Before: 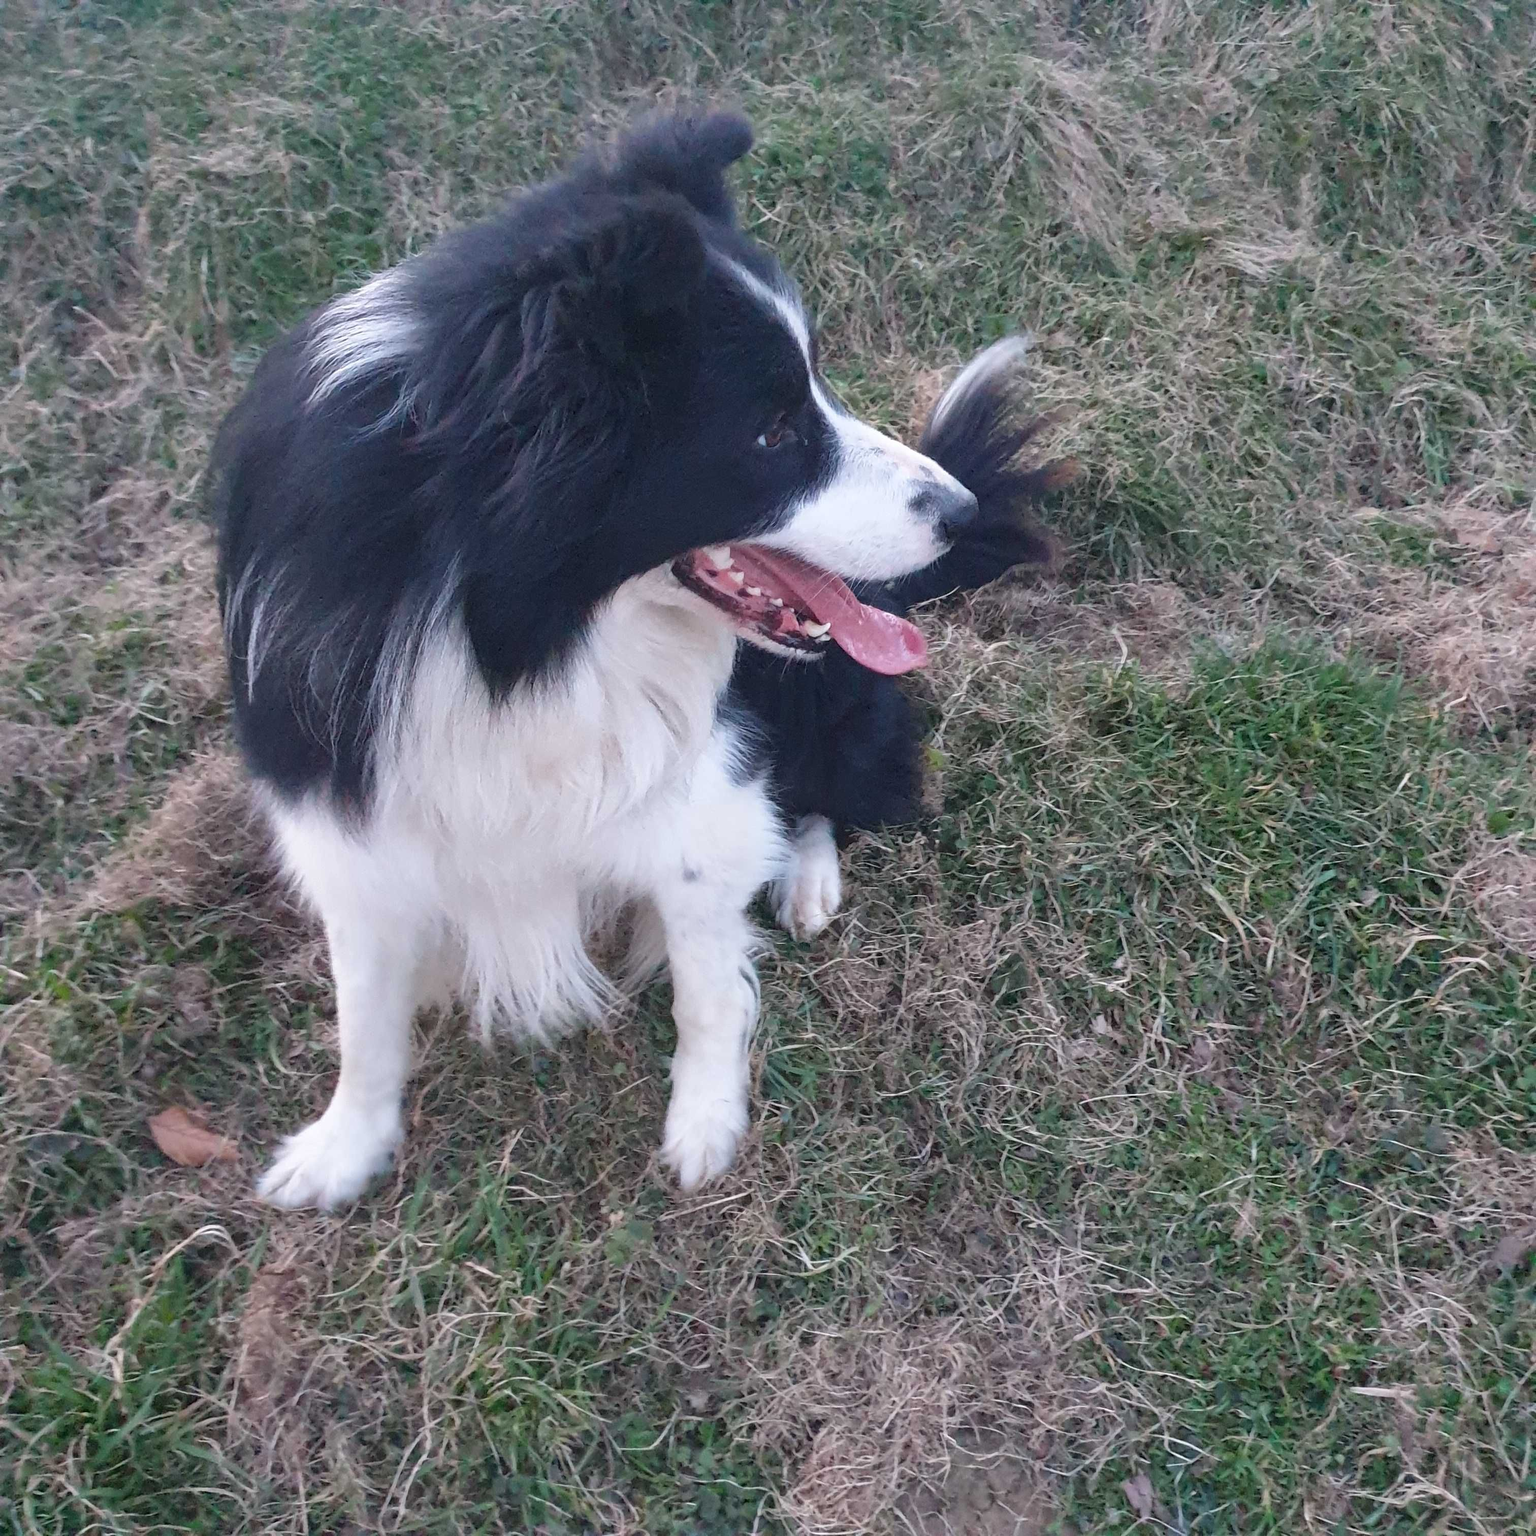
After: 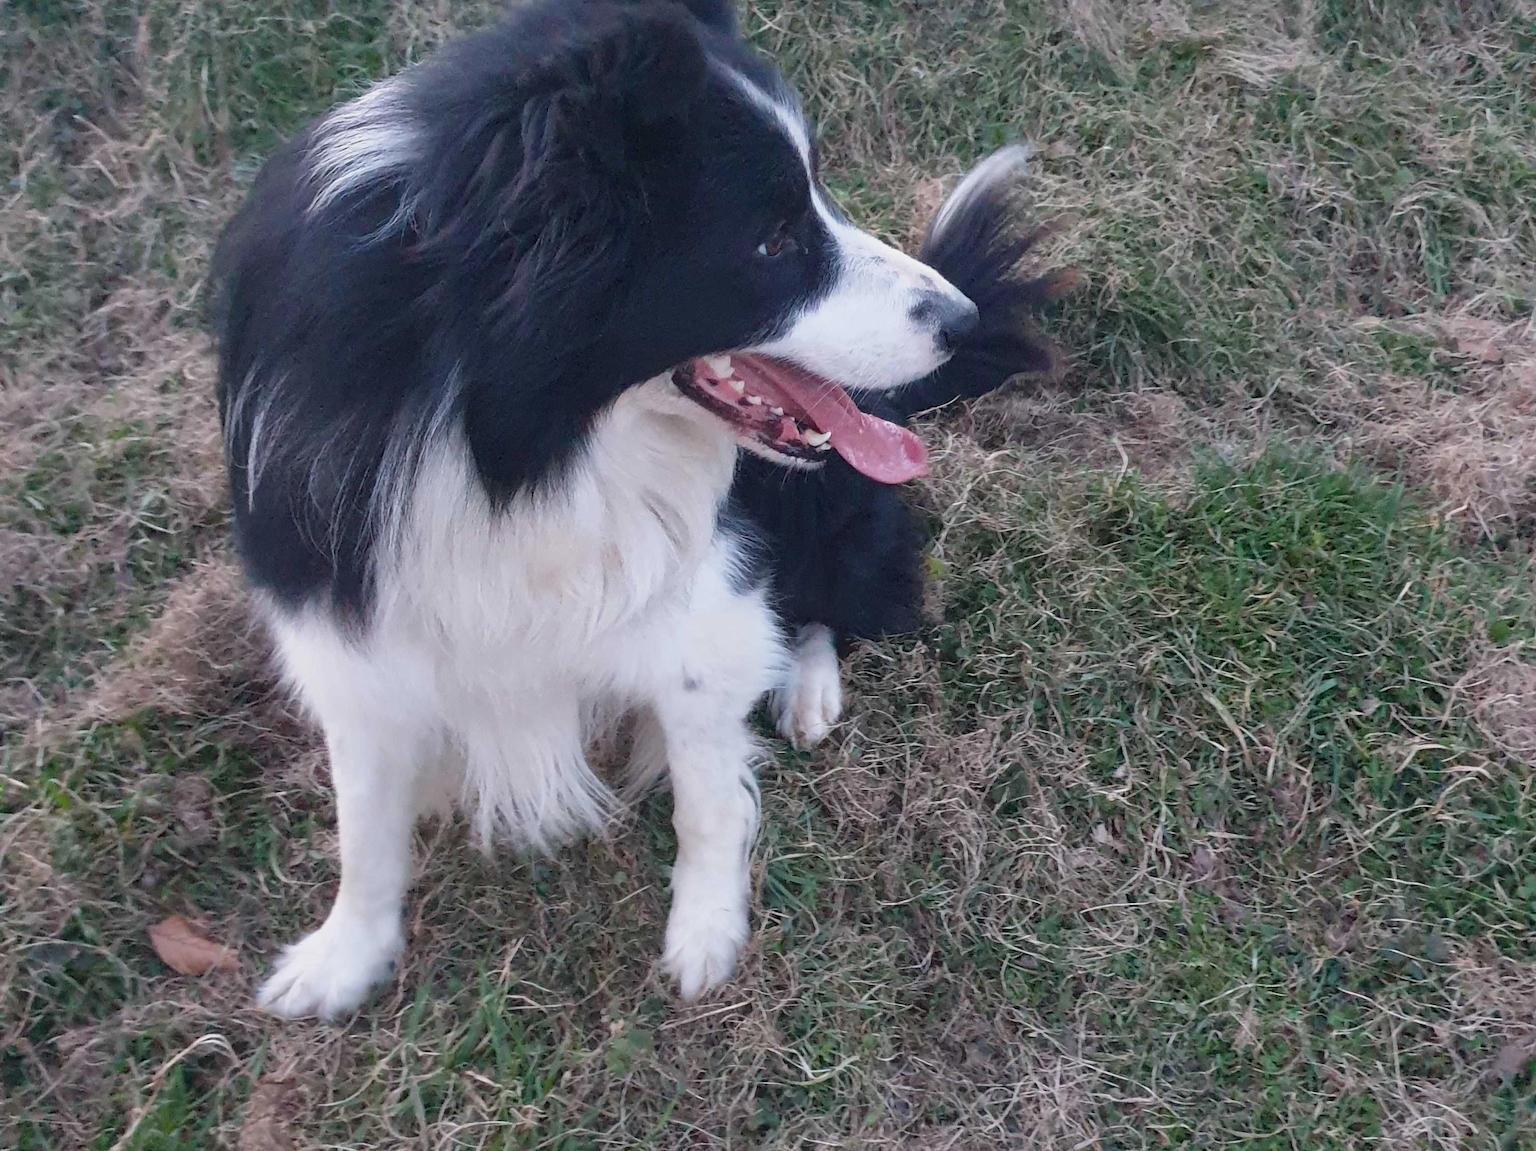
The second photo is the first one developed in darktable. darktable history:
crop and rotate: top 12.5%, bottom 12.5%
exposure: black level correction 0.001, exposure -0.2 EV, compensate highlight preservation false
